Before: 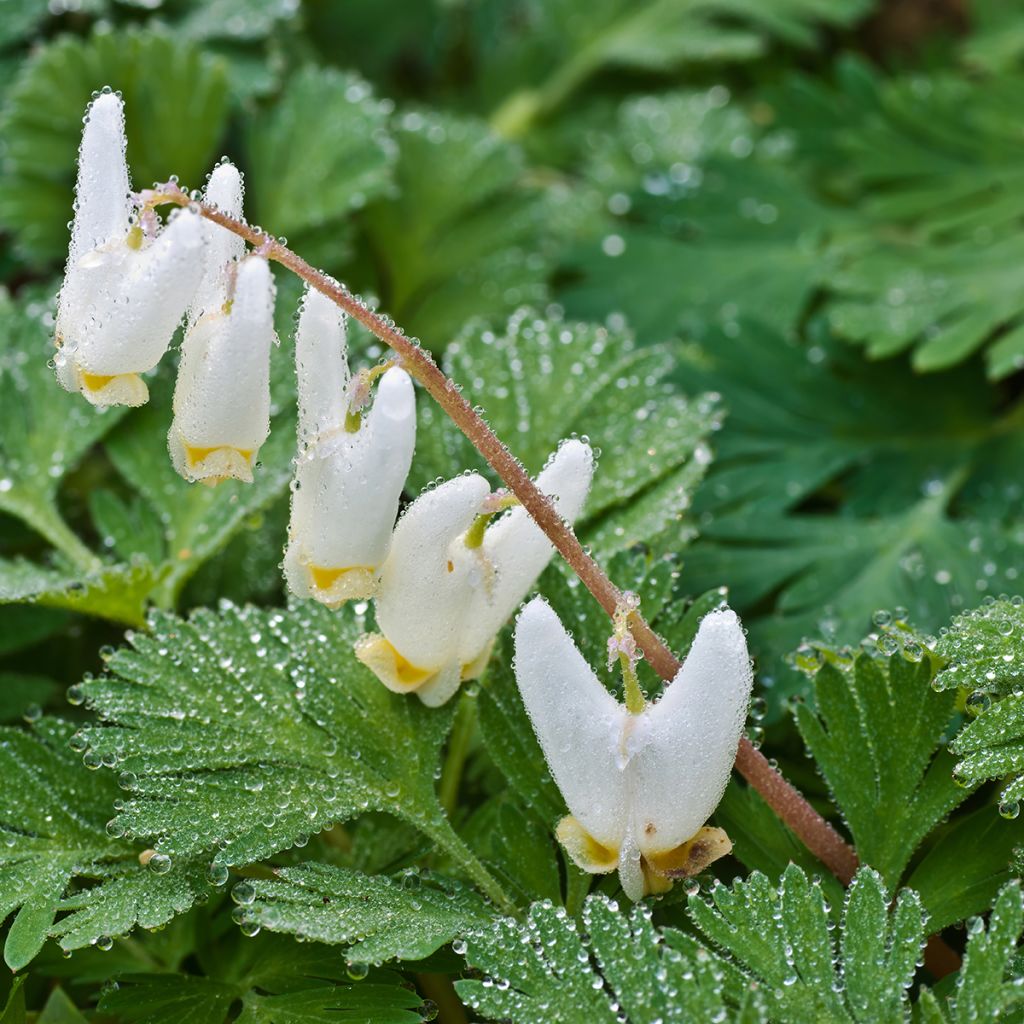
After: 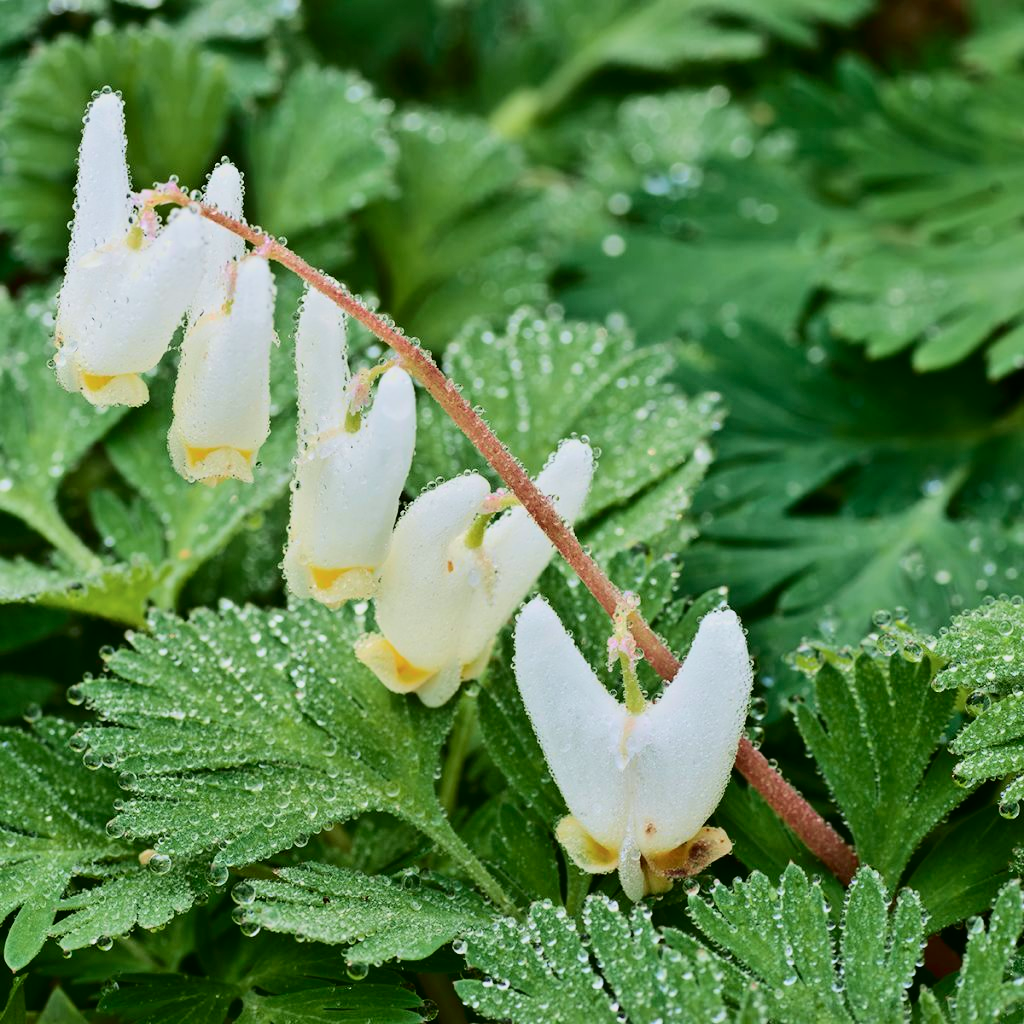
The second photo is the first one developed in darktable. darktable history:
contrast equalizer: y [[0.5 ×6], [0.5 ×6], [0.5, 0.5, 0.501, 0.545, 0.707, 0.863], [0 ×6], [0 ×6]]
tone curve: curves: ch0 [(0, 0) (0.128, 0.068) (0.292, 0.274) (0.453, 0.507) (0.653, 0.717) (0.785, 0.817) (0.995, 0.917)]; ch1 [(0, 0) (0.384, 0.365) (0.463, 0.447) (0.486, 0.474) (0.503, 0.497) (0.52, 0.525) (0.559, 0.591) (0.583, 0.623) (0.672, 0.699) (0.766, 0.773) (1, 1)]; ch2 [(0, 0) (0.374, 0.344) (0.446, 0.443) (0.501, 0.5) (0.527, 0.549) (0.565, 0.582) (0.624, 0.632) (1, 1)], color space Lab, independent channels, preserve colors none
